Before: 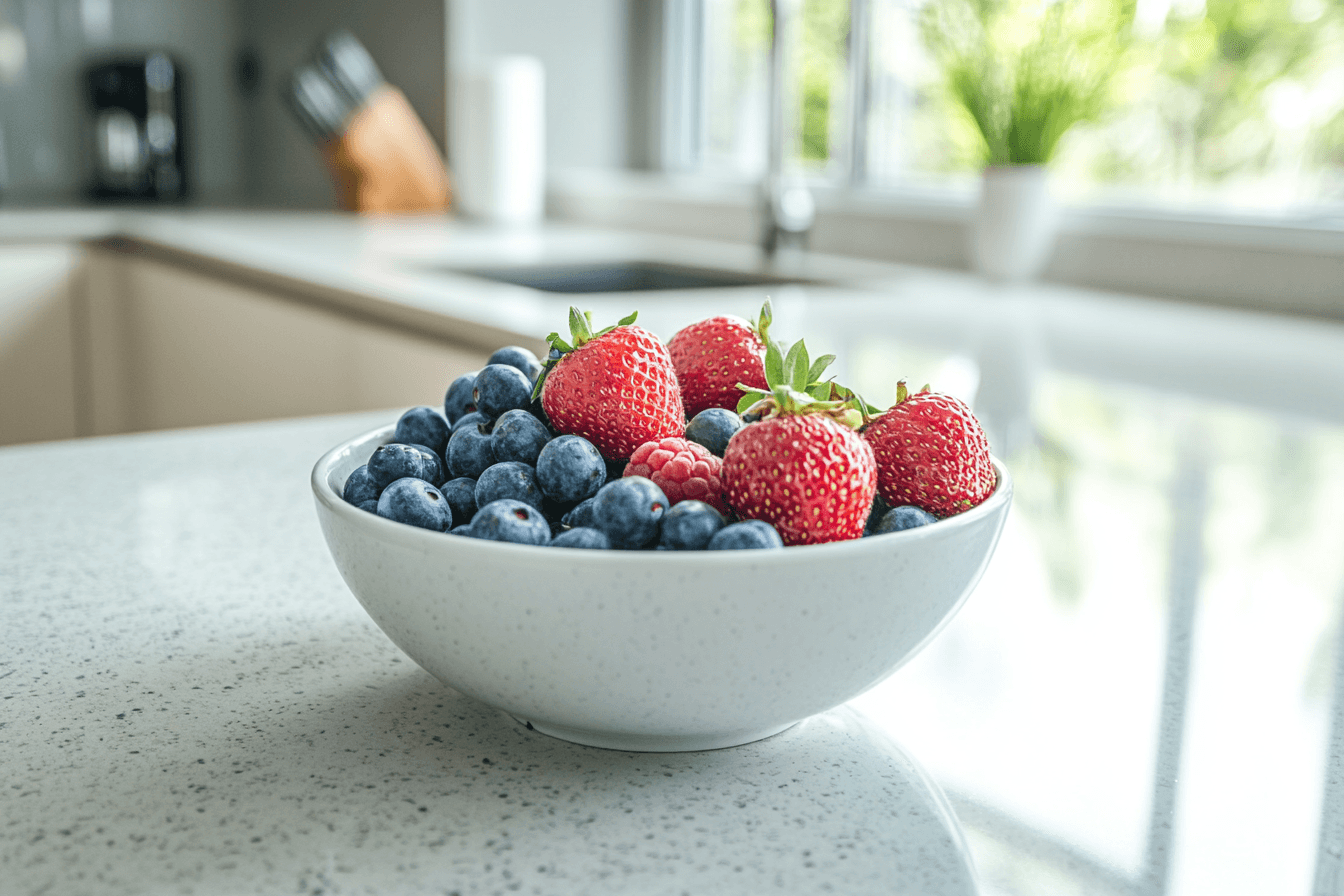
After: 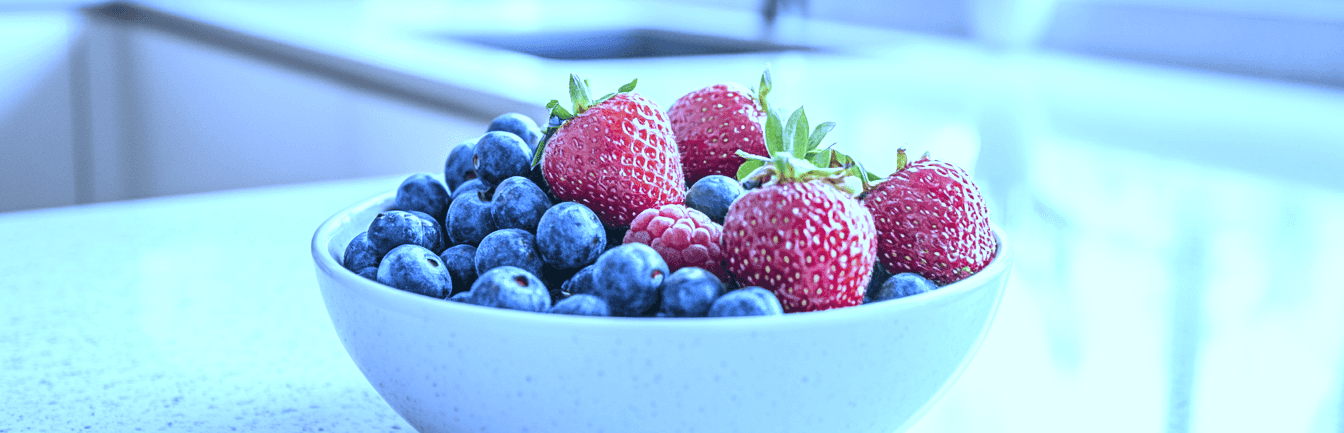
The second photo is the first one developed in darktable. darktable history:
crop and rotate: top 26.056%, bottom 25.543%
exposure: black level correction 0.001, exposure 0.5 EV, compensate exposure bias true, compensate highlight preservation false
white balance: red 0.766, blue 1.537
